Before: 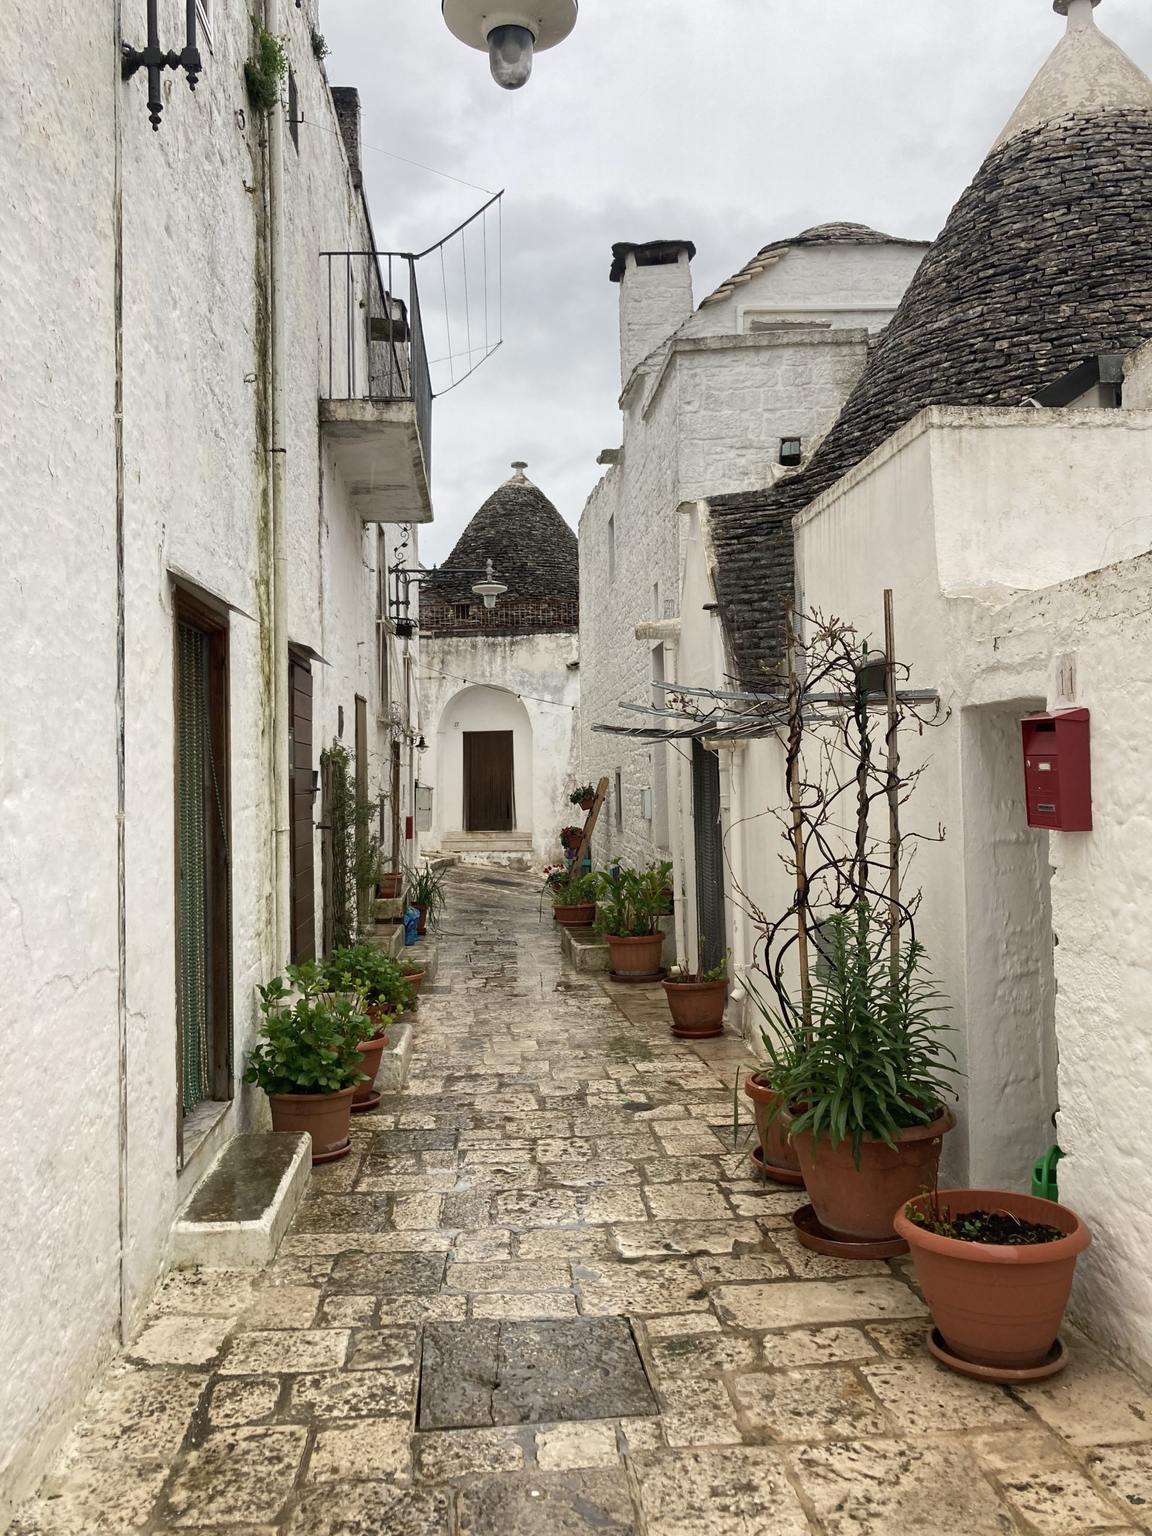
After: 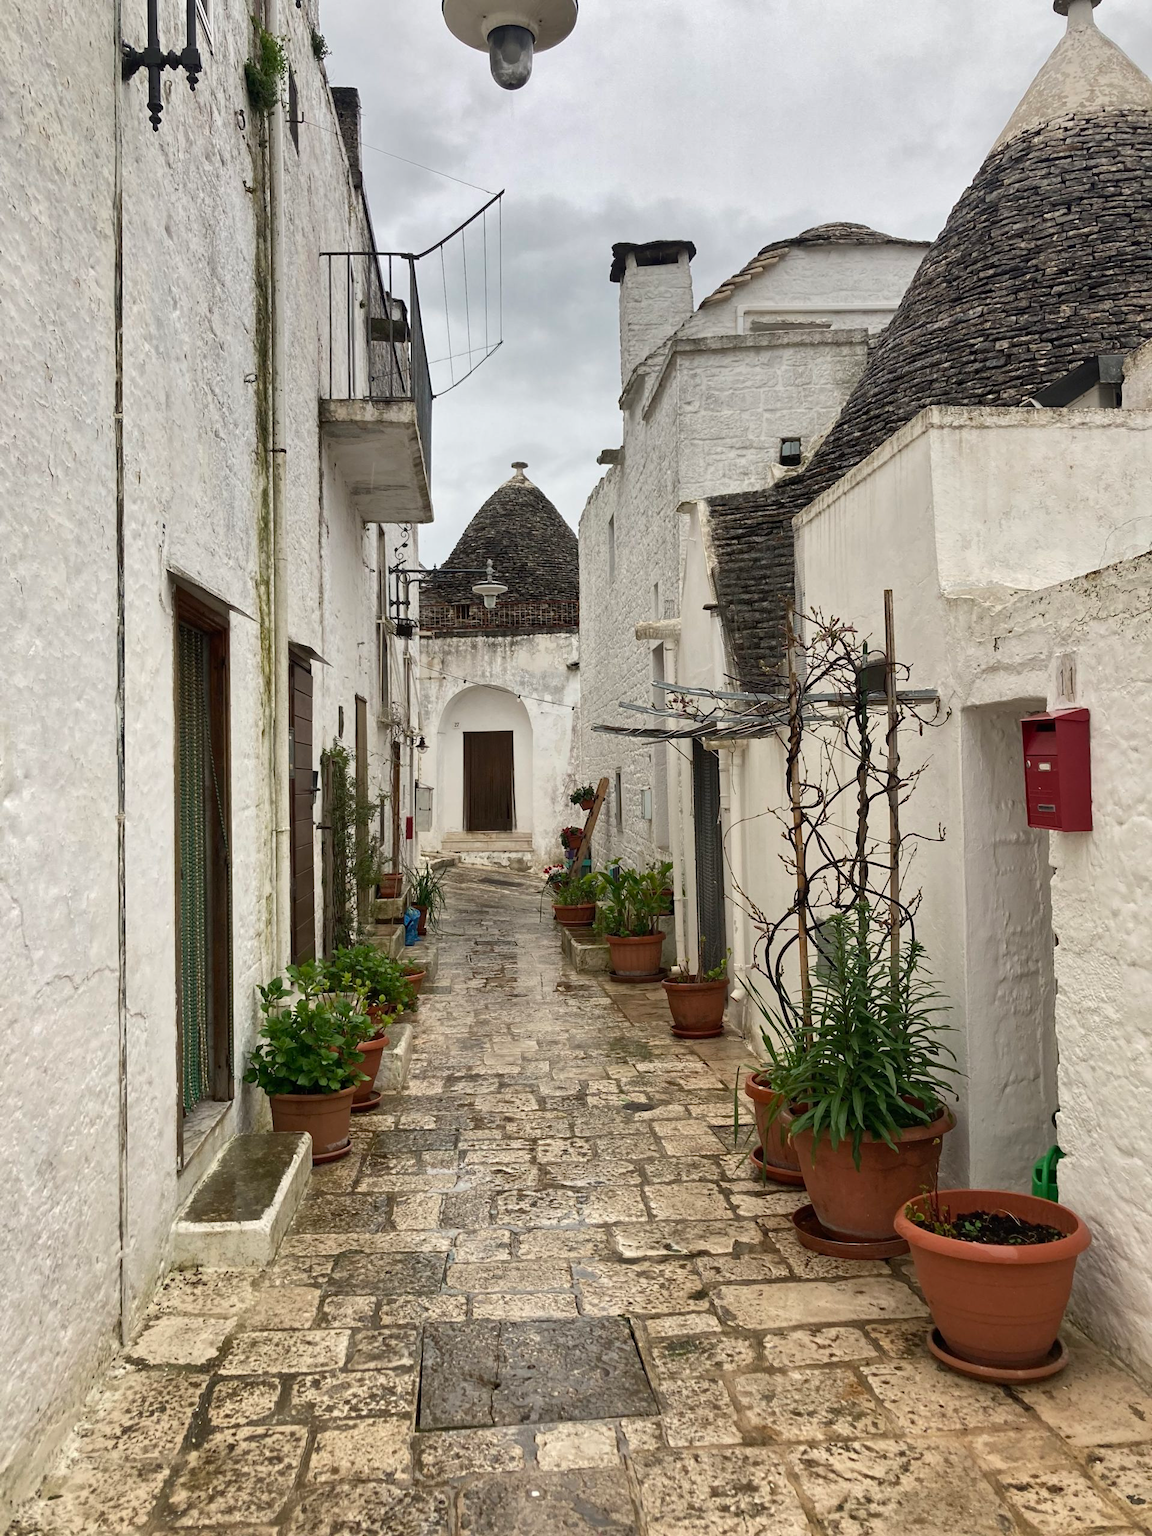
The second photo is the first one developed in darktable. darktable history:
shadows and highlights: shadows 22.43, highlights -48.56, soften with gaussian
